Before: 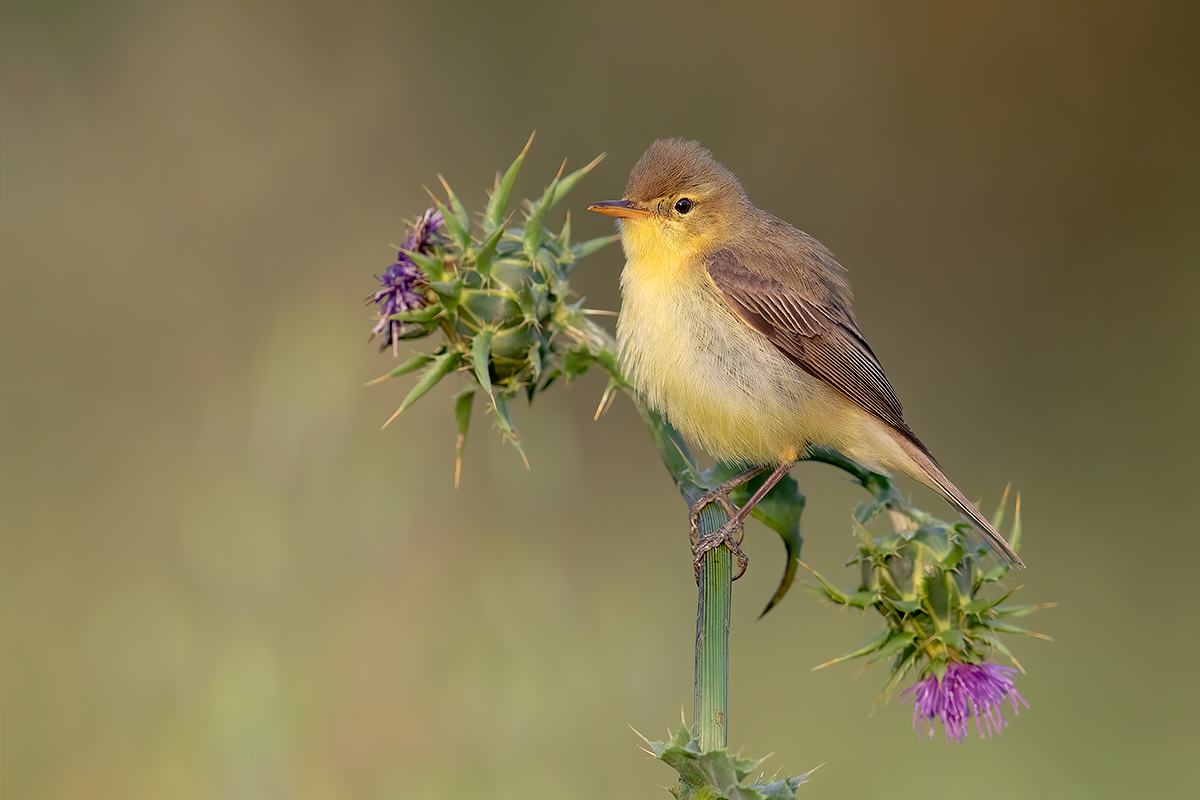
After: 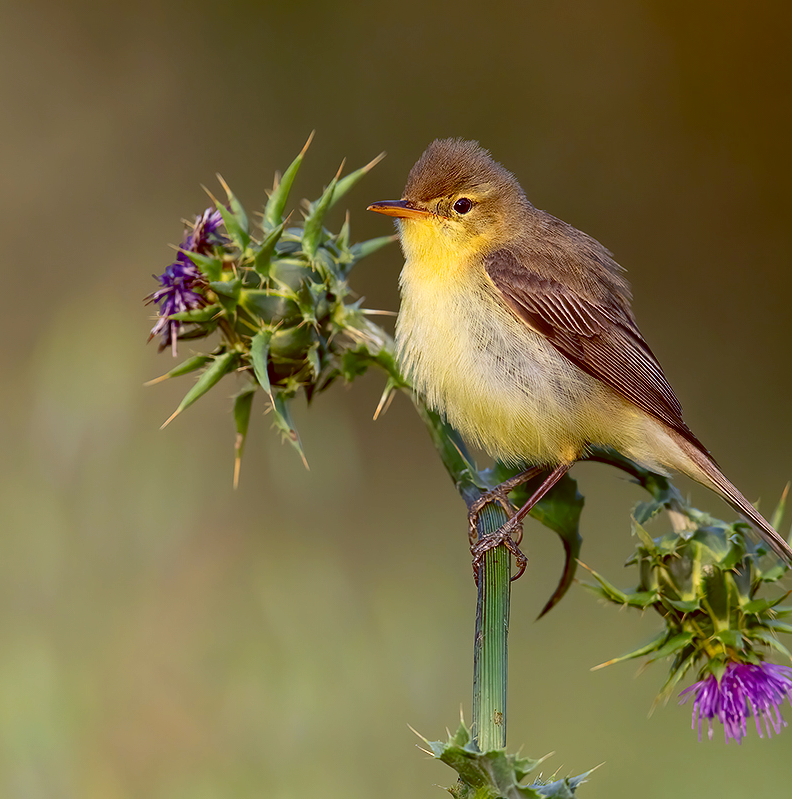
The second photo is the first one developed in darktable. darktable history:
crop and rotate: left 18.442%, right 15.508%
white balance: red 0.988, blue 1.017
color balance: lift [1, 1.015, 1.004, 0.985], gamma [1, 0.958, 0.971, 1.042], gain [1, 0.956, 0.977, 1.044]
contrast brightness saturation: contrast 0.19, brightness -0.11, saturation 0.21
